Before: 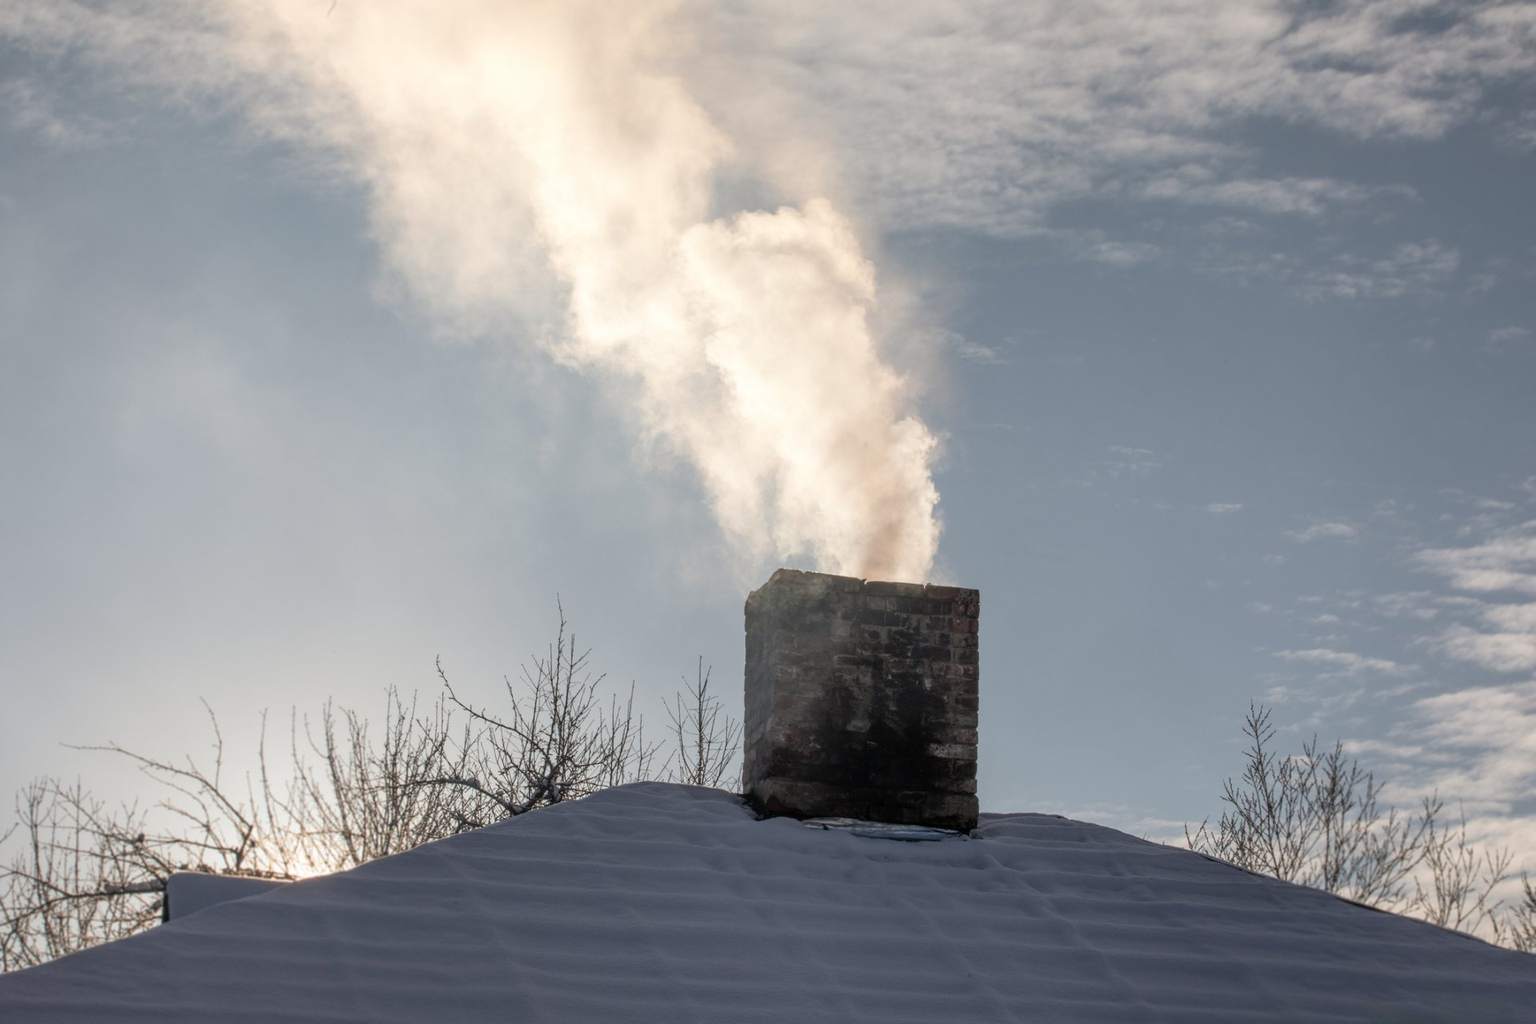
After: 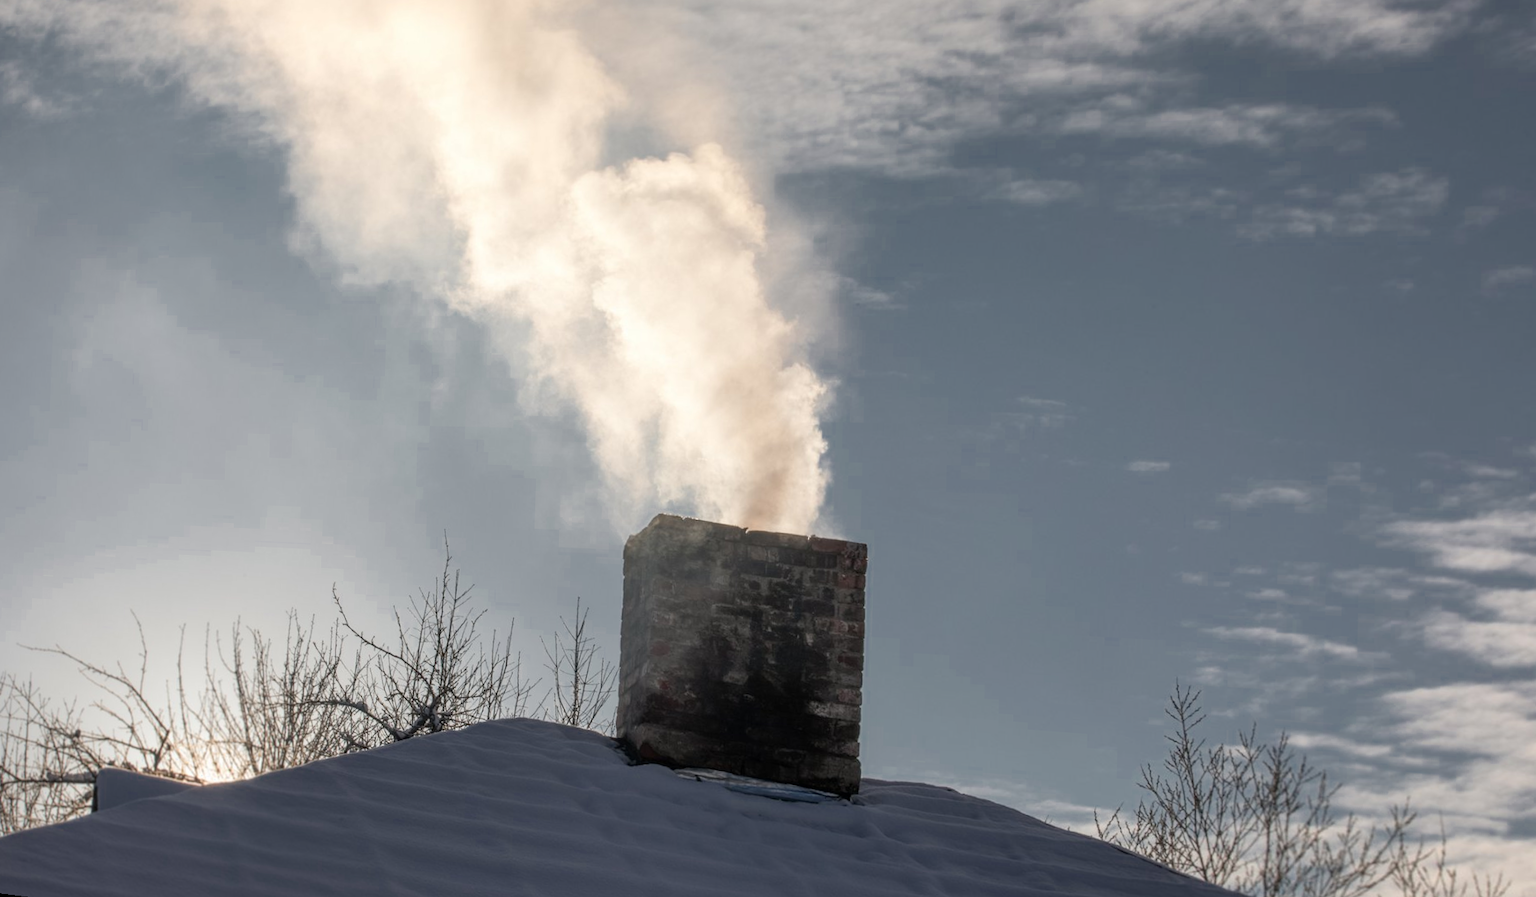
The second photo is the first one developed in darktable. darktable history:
rotate and perspective: rotation 1.69°, lens shift (vertical) -0.023, lens shift (horizontal) -0.291, crop left 0.025, crop right 0.988, crop top 0.092, crop bottom 0.842
color zones: curves: ch0 [(0, 0.497) (0.143, 0.5) (0.286, 0.5) (0.429, 0.483) (0.571, 0.116) (0.714, -0.006) (0.857, 0.28) (1, 0.497)]
